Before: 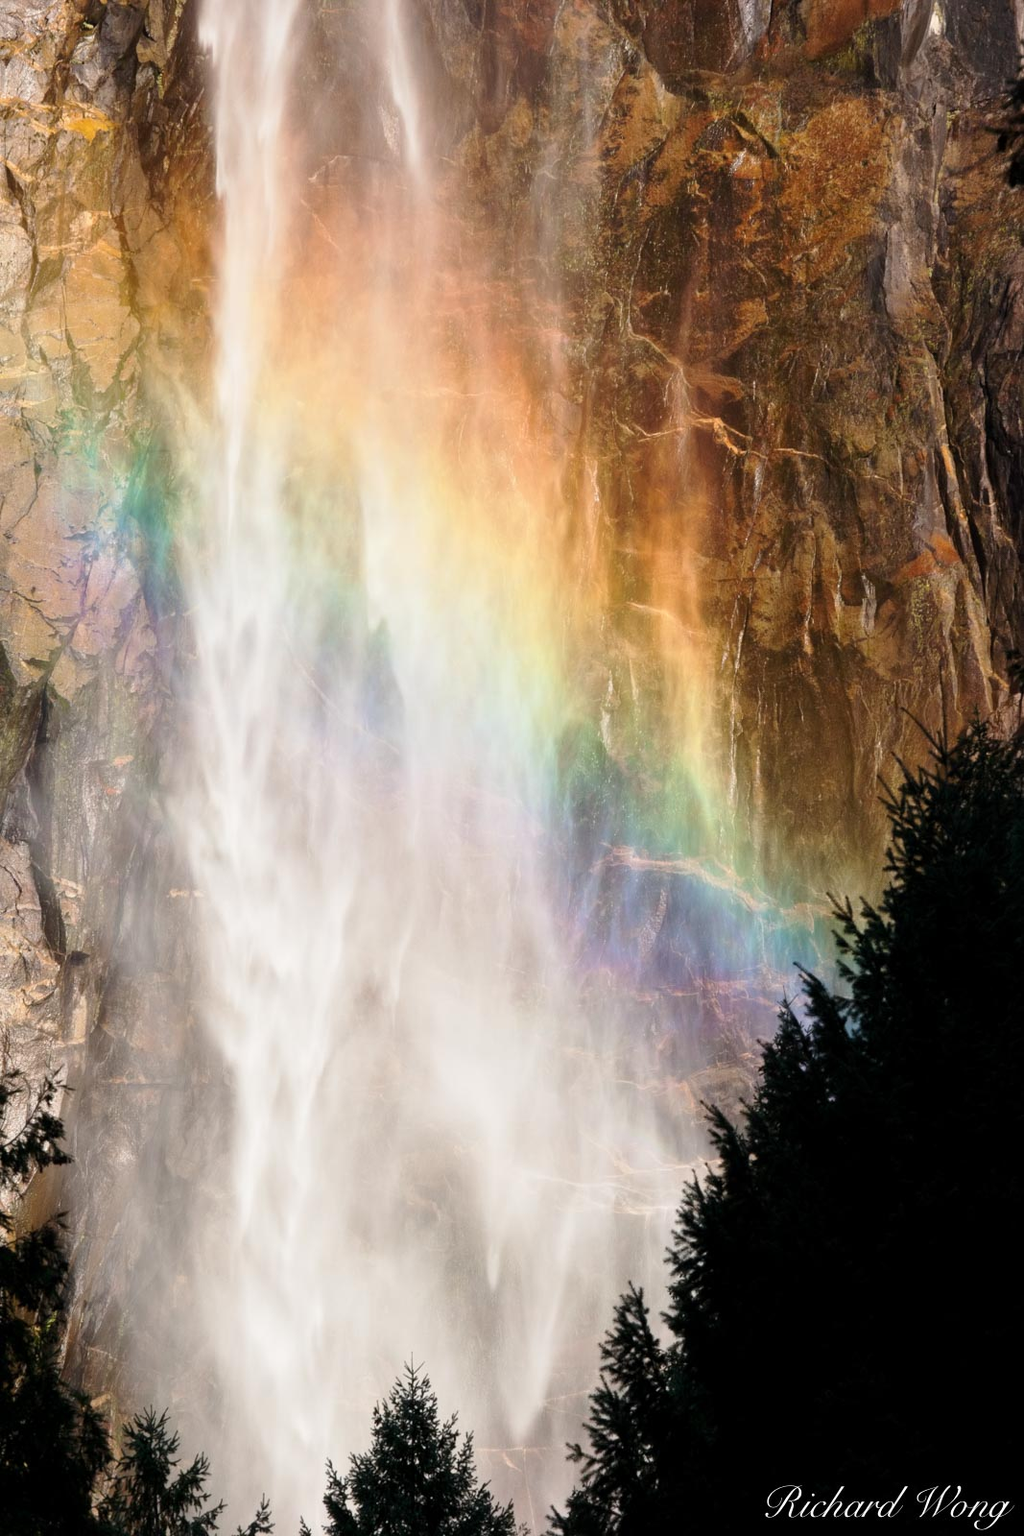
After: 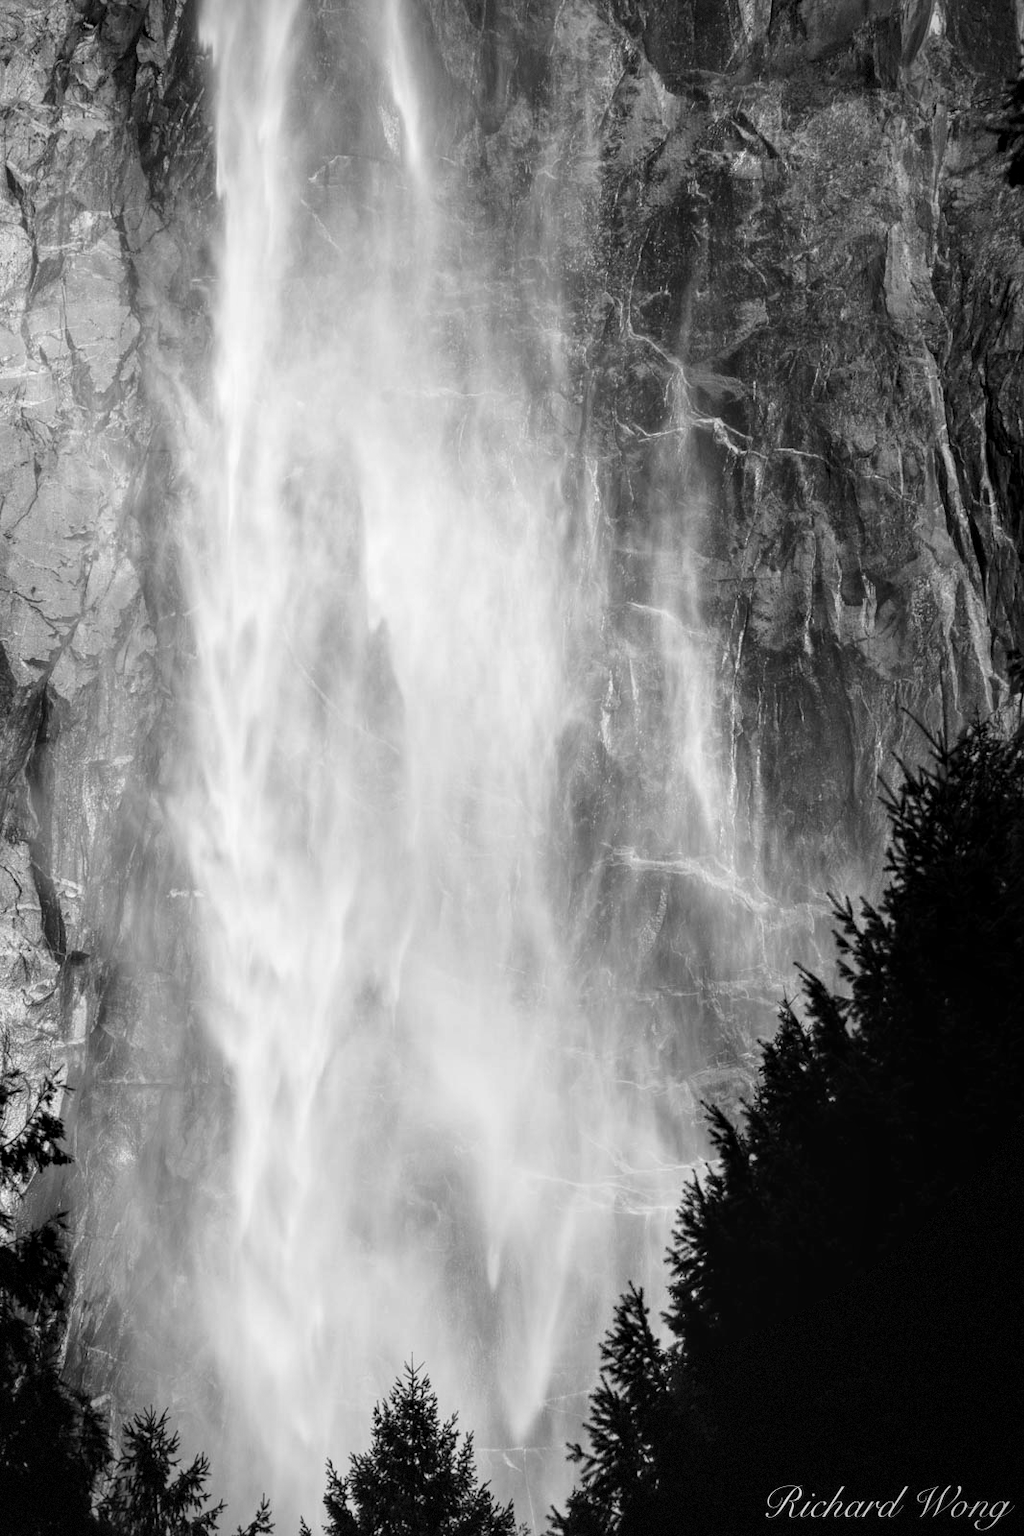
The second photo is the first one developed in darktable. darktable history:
monochrome: a -6.99, b 35.61, size 1.4
local contrast: detail 130%
vignetting: dithering 8-bit output, unbound false
